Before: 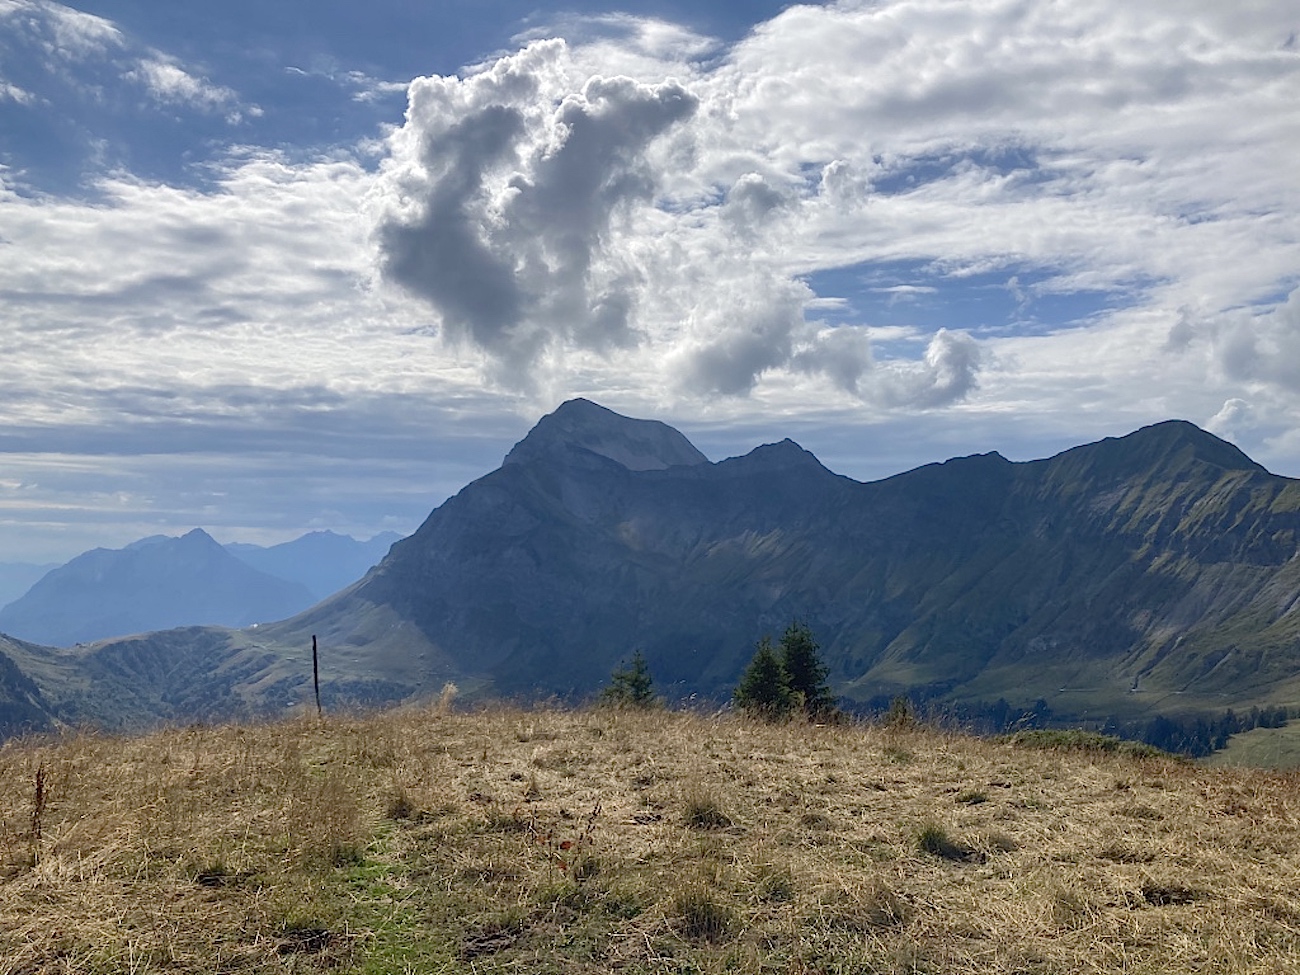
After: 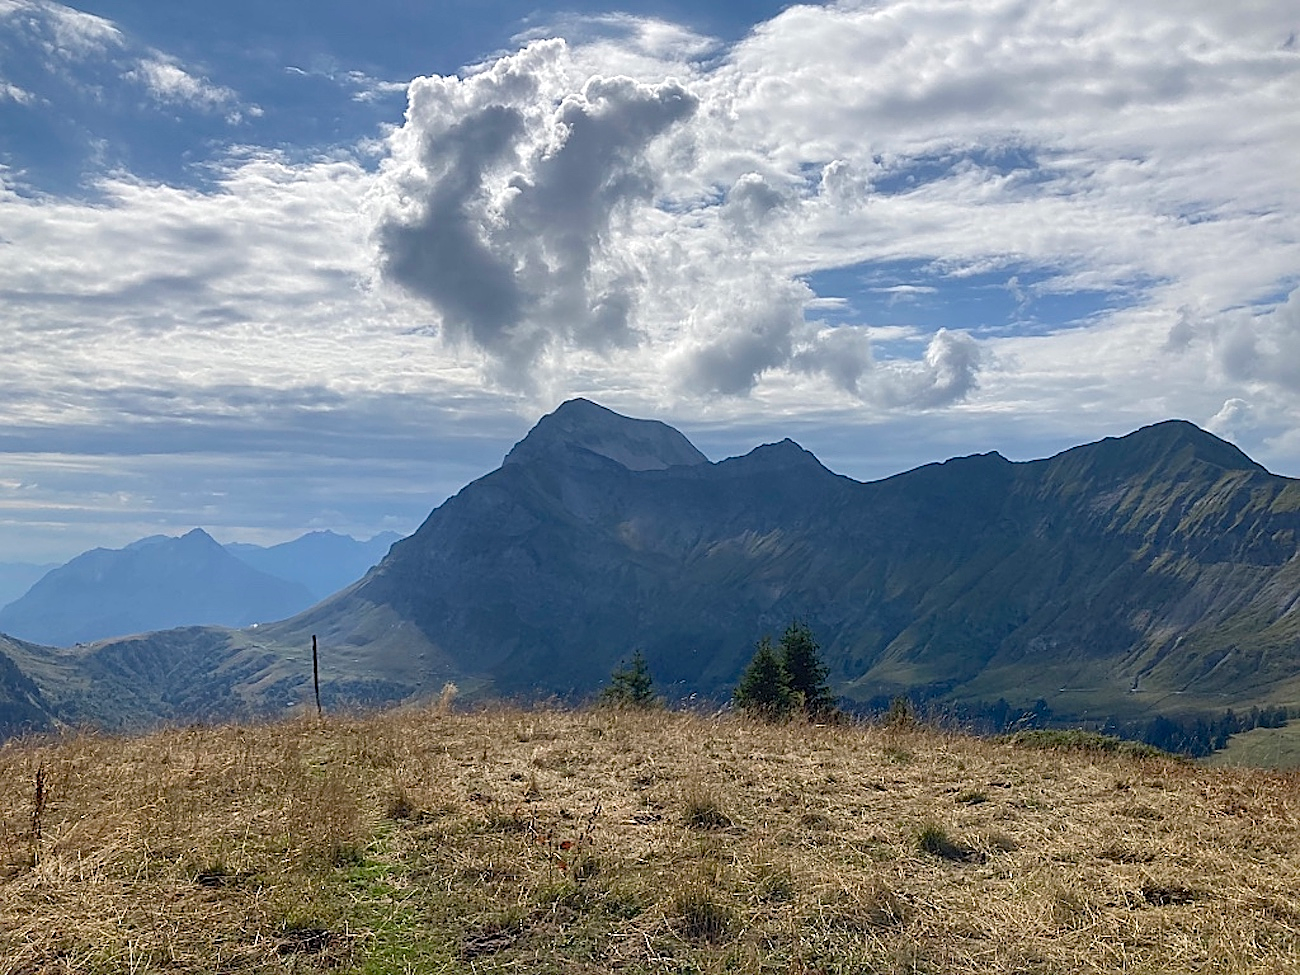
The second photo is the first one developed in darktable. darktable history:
color balance: output saturation 98.5%
sharpen: on, module defaults
